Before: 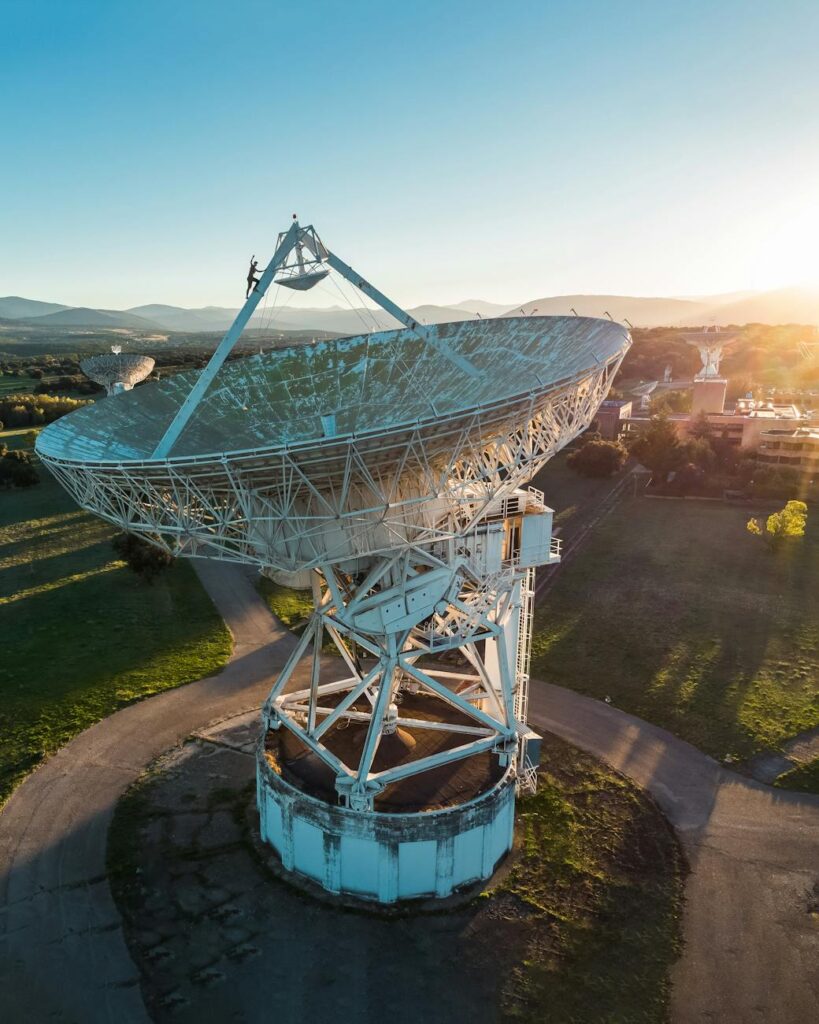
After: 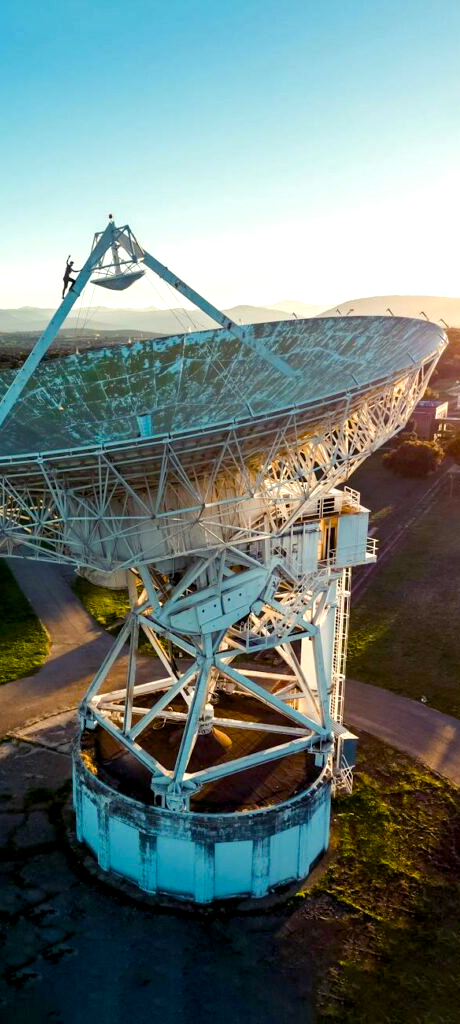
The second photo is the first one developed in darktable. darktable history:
color balance rgb: shadows lift › luminance -21.66%, shadows lift › chroma 6.57%, shadows lift › hue 270°, power › chroma 0.68%, power › hue 60°, highlights gain › luminance 6.08%, highlights gain › chroma 1.33%, highlights gain › hue 90°, global offset › luminance -0.87%, perceptual saturation grading › global saturation 26.86%, perceptual saturation grading › highlights -28.39%, perceptual saturation grading › mid-tones 15.22%, perceptual saturation grading › shadows 33.98%, perceptual brilliance grading › highlights 10%, perceptual brilliance grading › mid-tones 5%
crop and rotate: left 22.516%, right 21.234%
